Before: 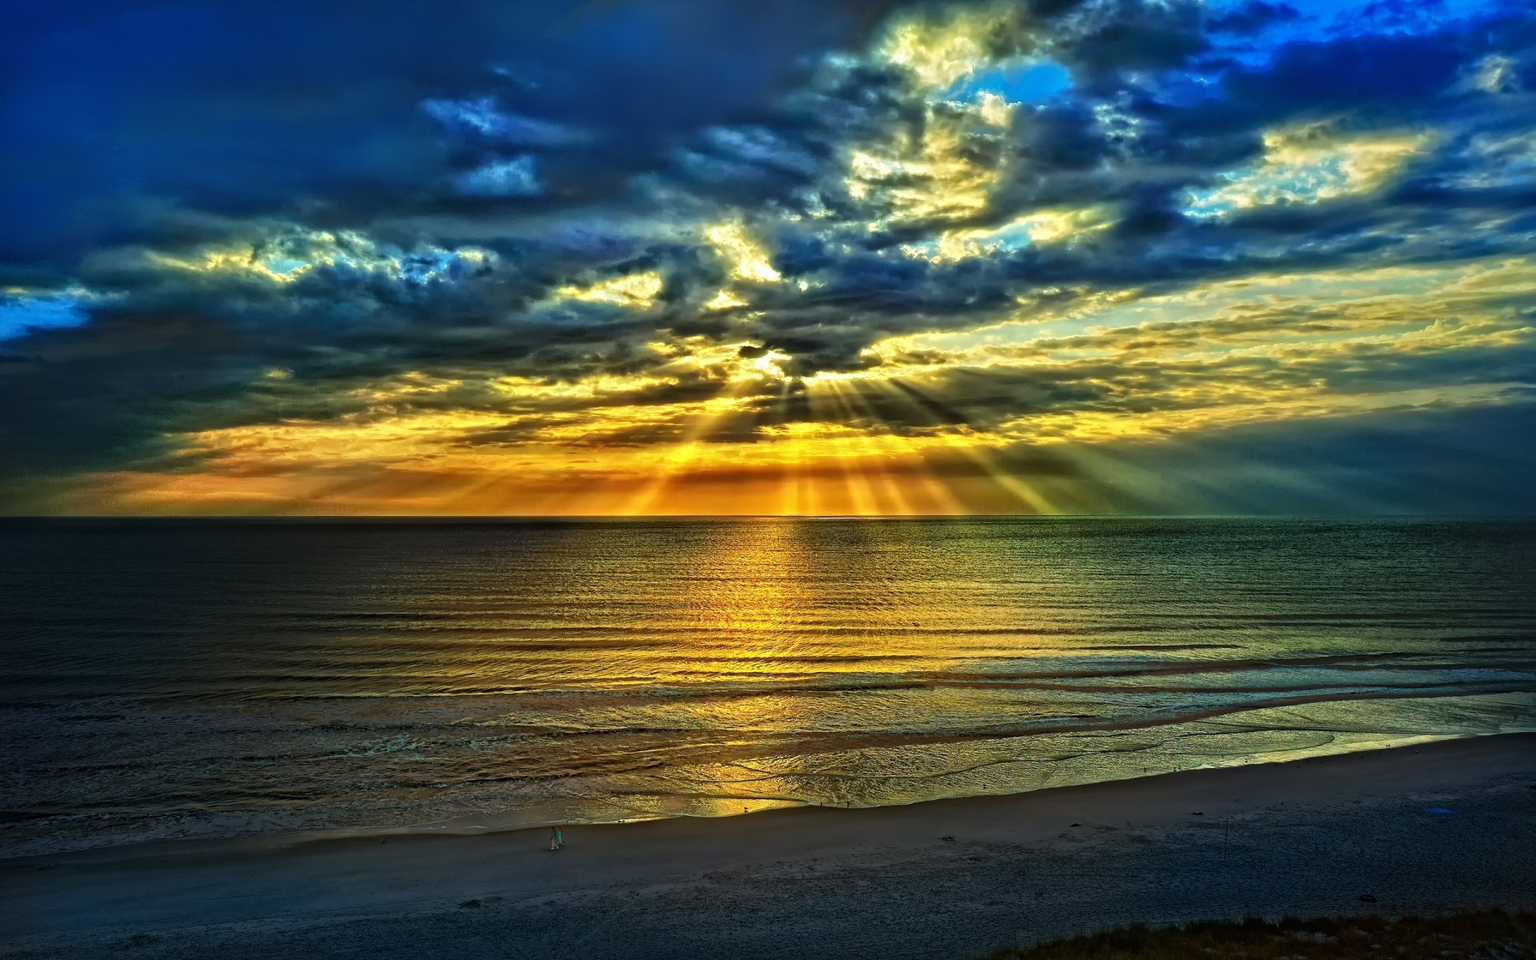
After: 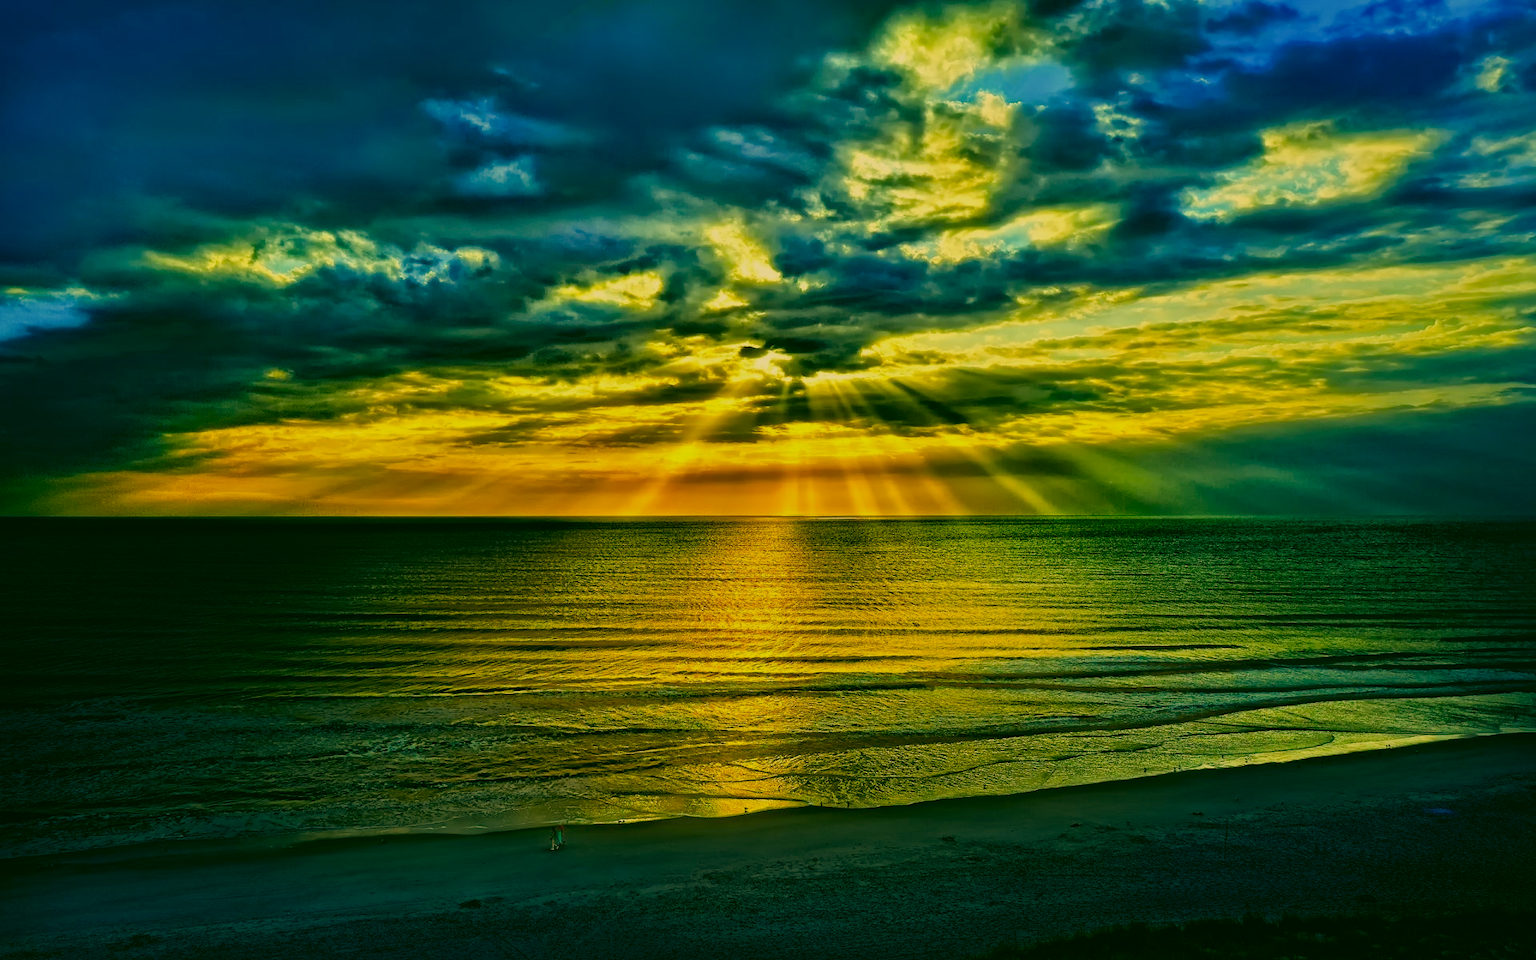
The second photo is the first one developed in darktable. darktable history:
color balance rgb: perceptual saturation grading › global saturation 20%, perceptual saturation grading › highlights -25%, perceptual saturation grading › shadows 25%
filmic rgb: black relative exposure -7.65 EV, white relative exposure 4.56 EV, hardness 3.61
color correction: highlights a* 5.62, highlights b* 33.57, shadows a* -25.86, shadows b* 4.02
white balance: red 1.029, blue 0.92
